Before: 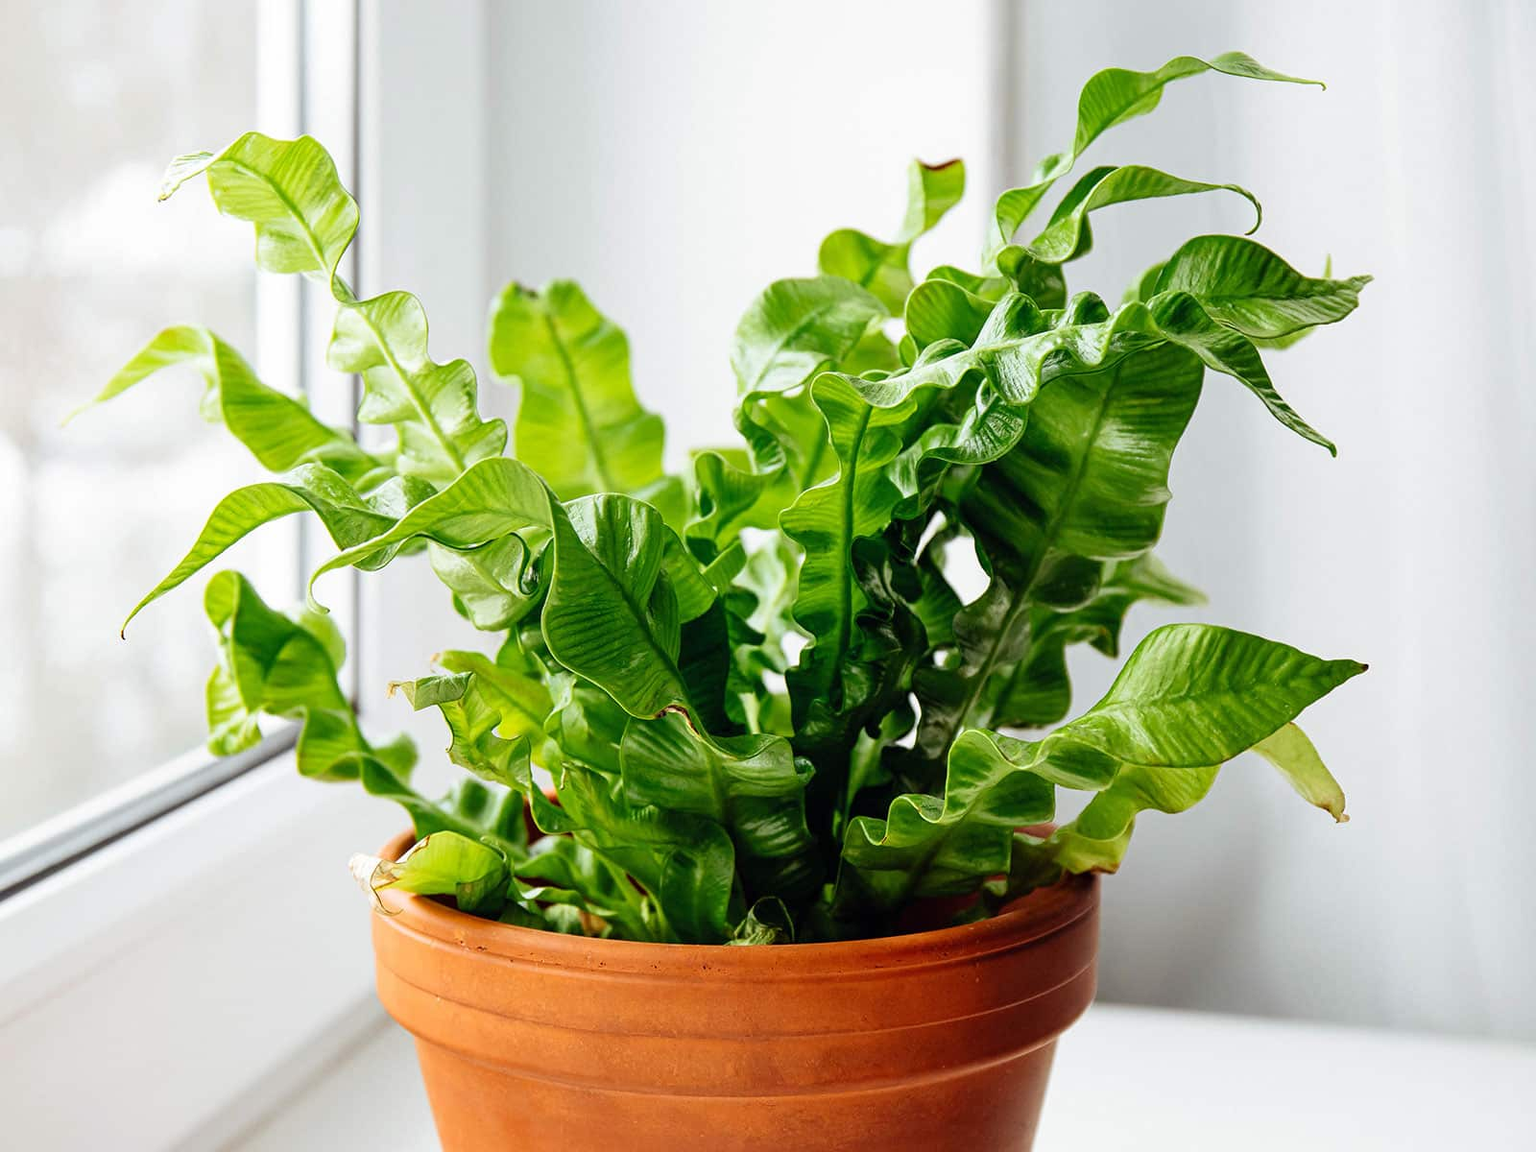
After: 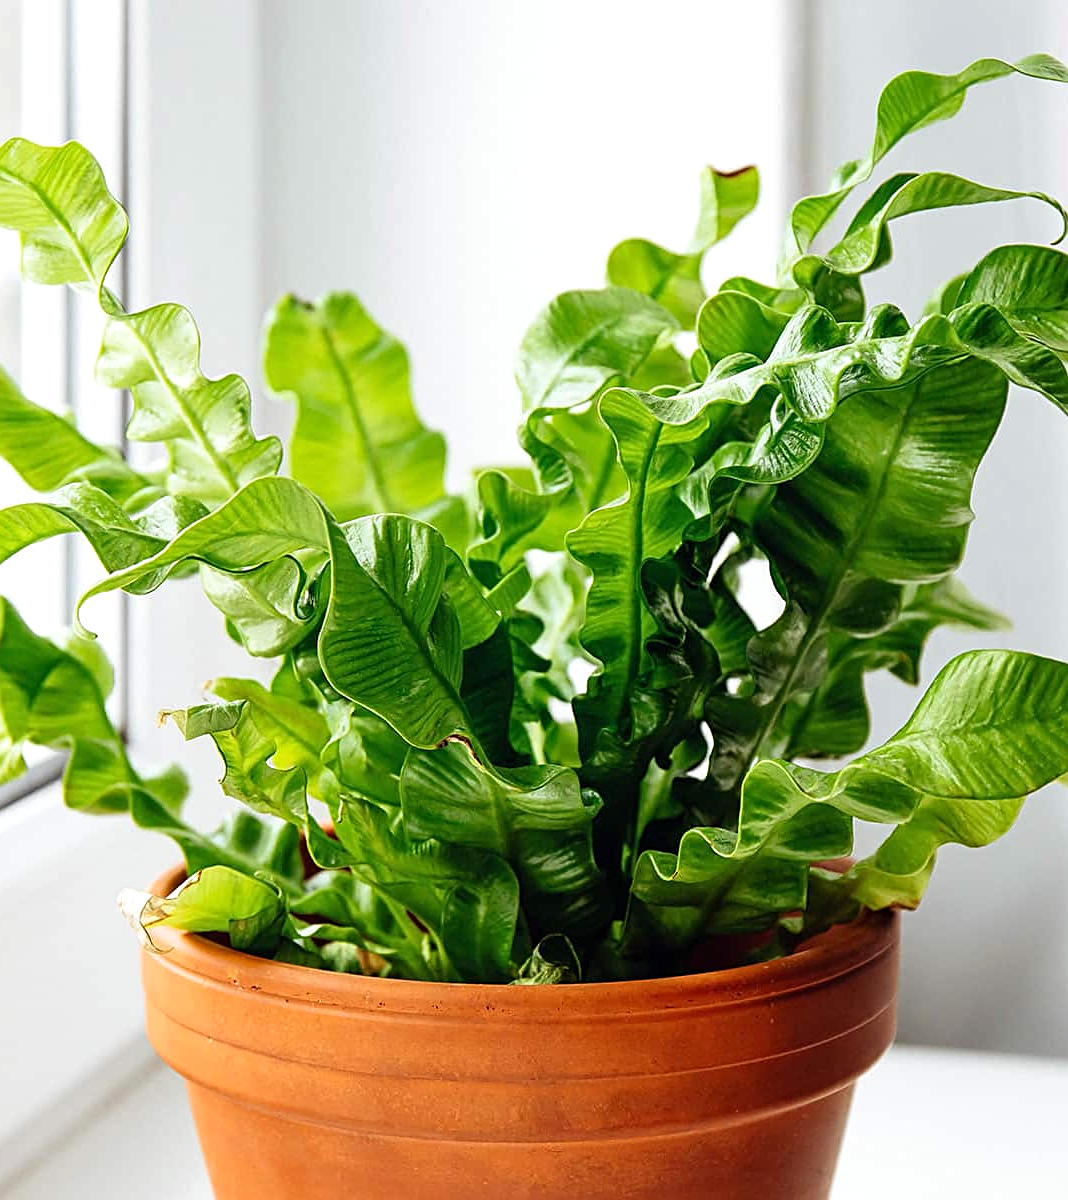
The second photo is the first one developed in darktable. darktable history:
crop and rotate: left 15.383%, right 17.83%
exposure: exposure 0.133 EV, compensate highlight preservation false
sharpen: on, module defaults
